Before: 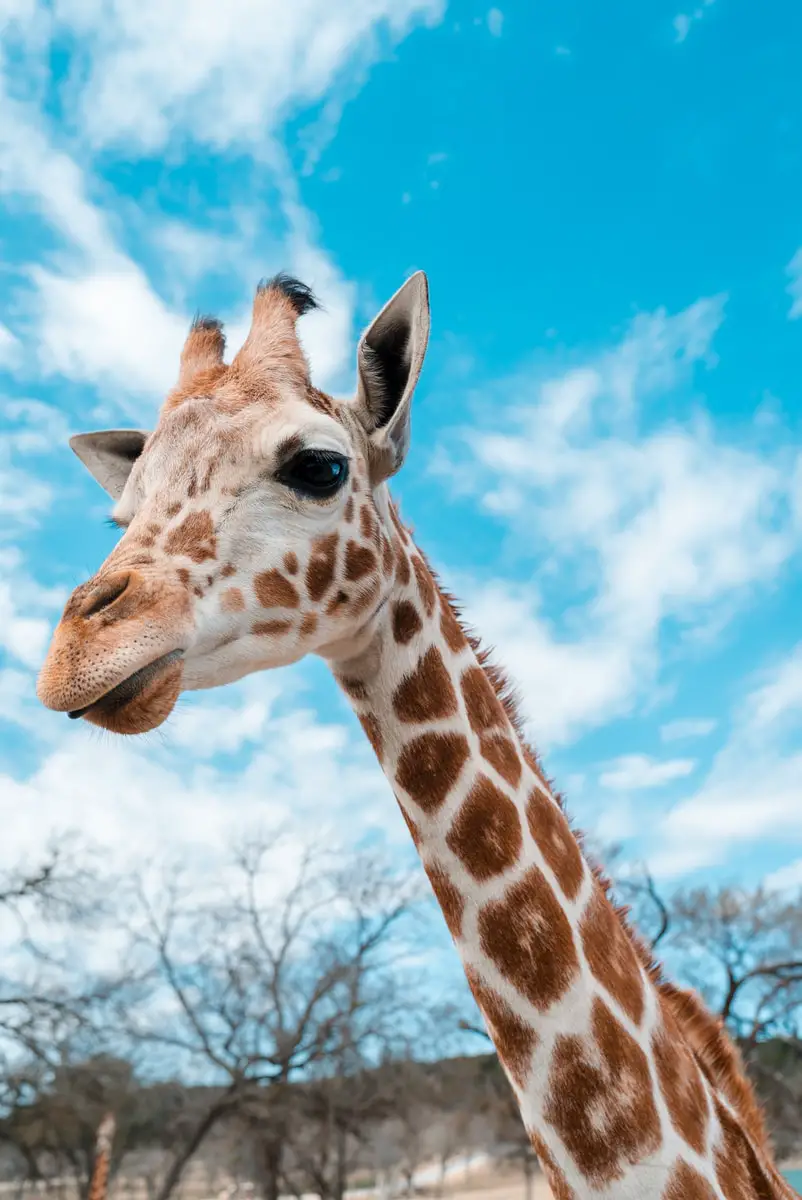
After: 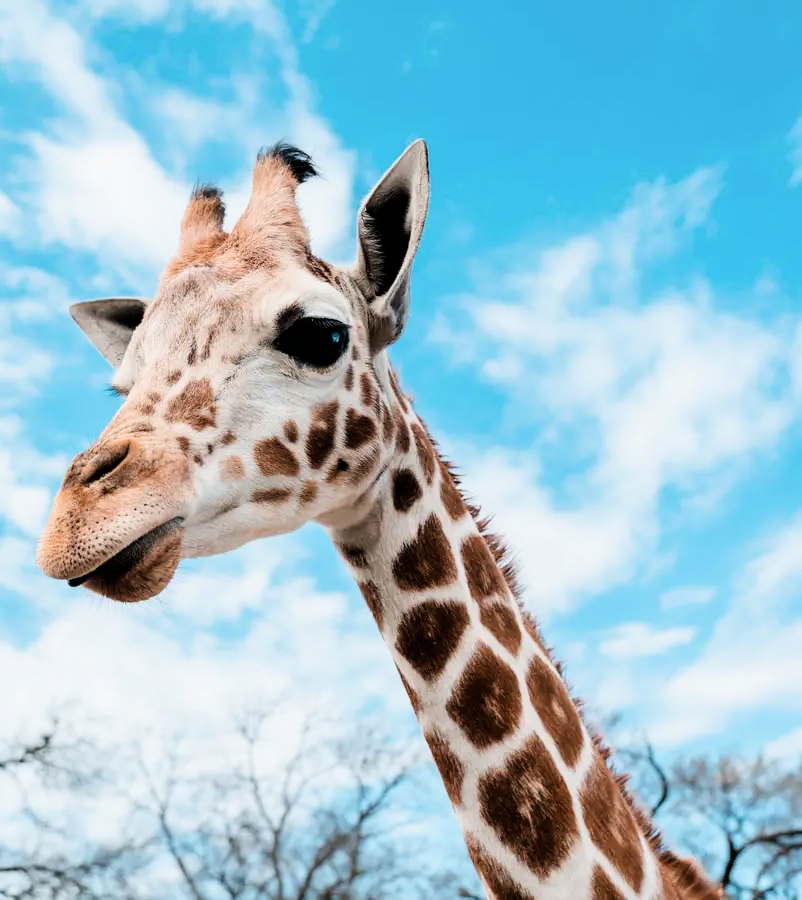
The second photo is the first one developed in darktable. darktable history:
crop: top 11.051%, bottom 13.875%
filmic rgb: black relative exposure -5.45 EV, white relative exposure 2.88 EV, dynamic range scaling -37.25%, hardness 3.98, contrast 1.608, highlights saturation mix -0.61%
